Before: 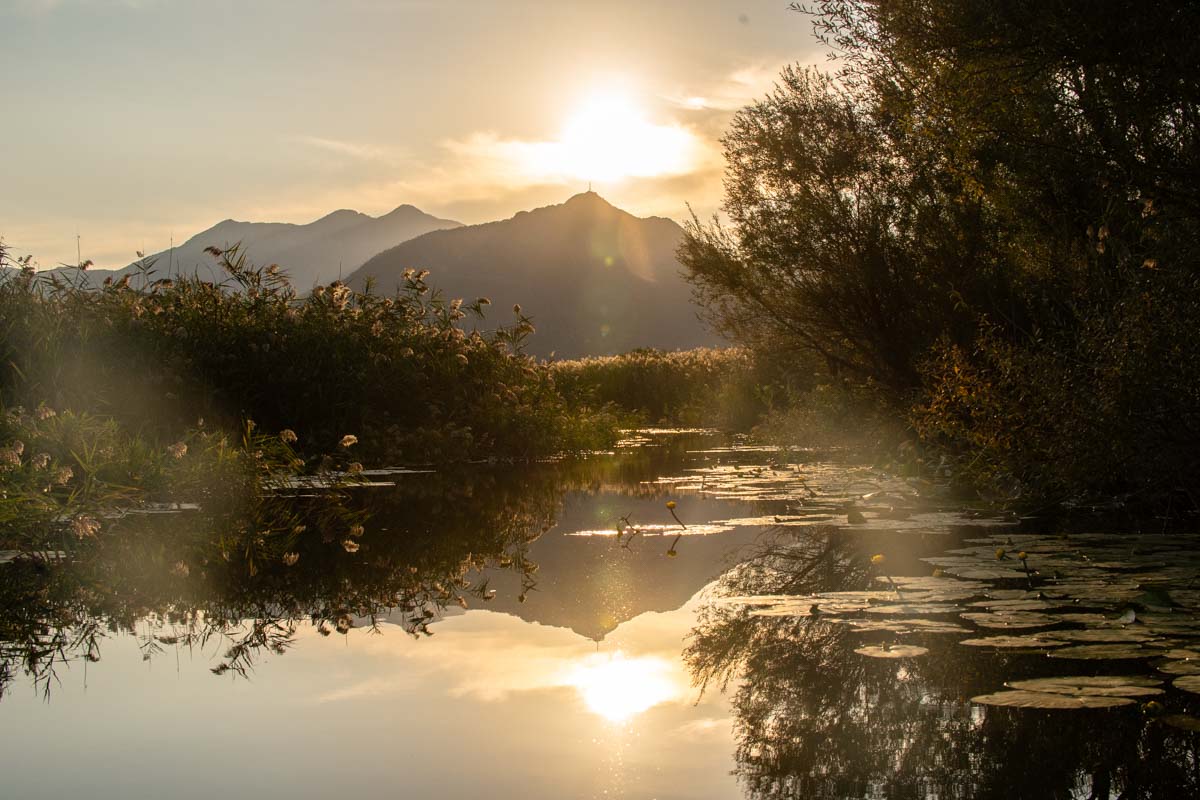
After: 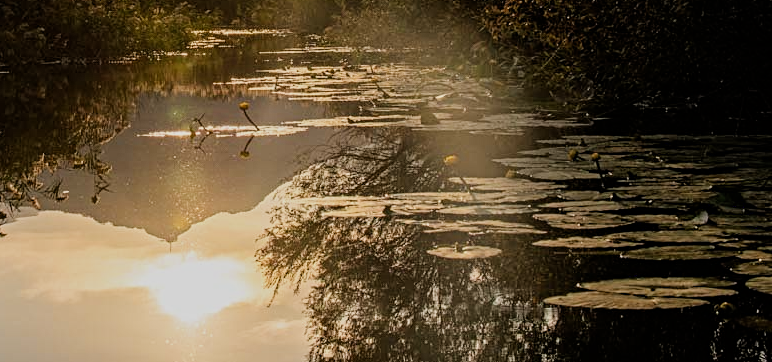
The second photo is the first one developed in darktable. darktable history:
filmic rgb: black relative exposure -7.65 EV, white relative exposure 4.56 EV, hardness 3.61
contrast equalizer: y [[0.5, 0.5, 0.5, 0.539, 0.64, 0.611], [0.5 ×6], [0.5 ×6], [0 ×6], [0 ×6]]
crop and rotate: left 35.588%, top 49.891%, bottom 4.828%
